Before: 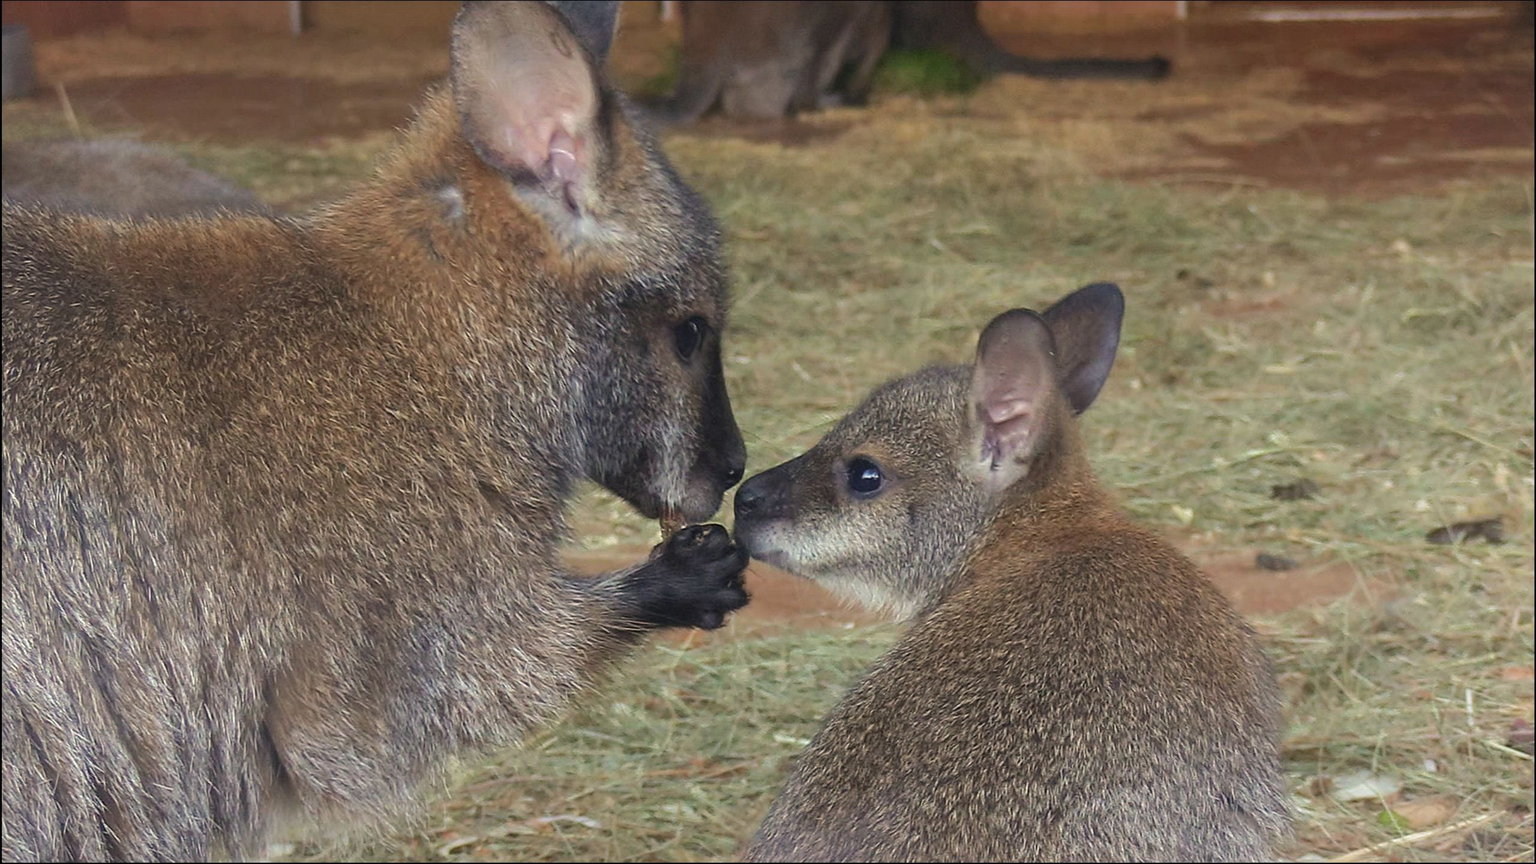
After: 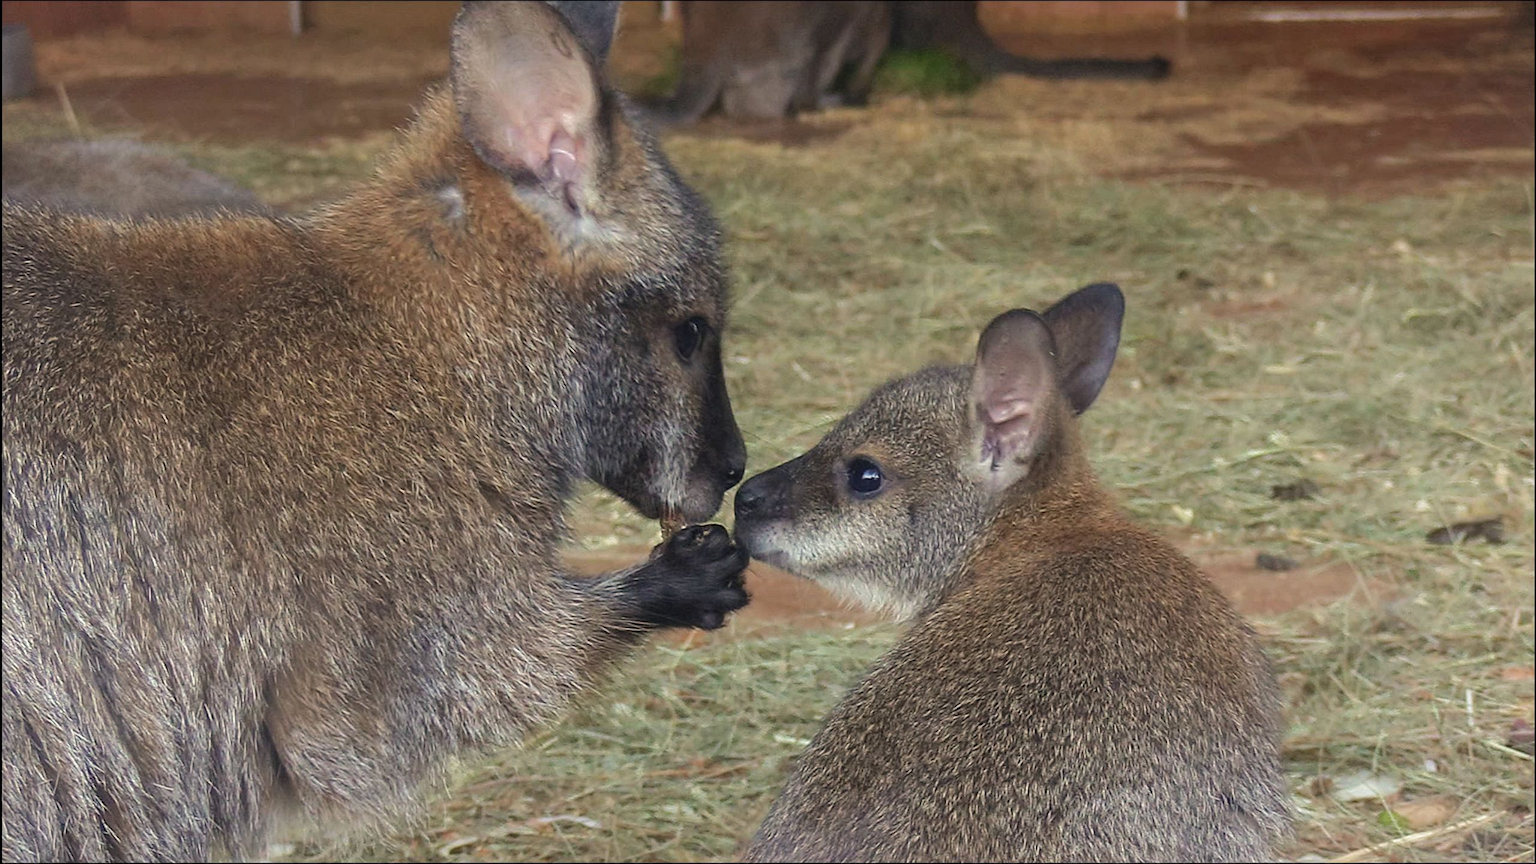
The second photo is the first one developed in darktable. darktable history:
local contrast: highlights 100%, shadows 99%, detail 120%, midtone range 0.2
